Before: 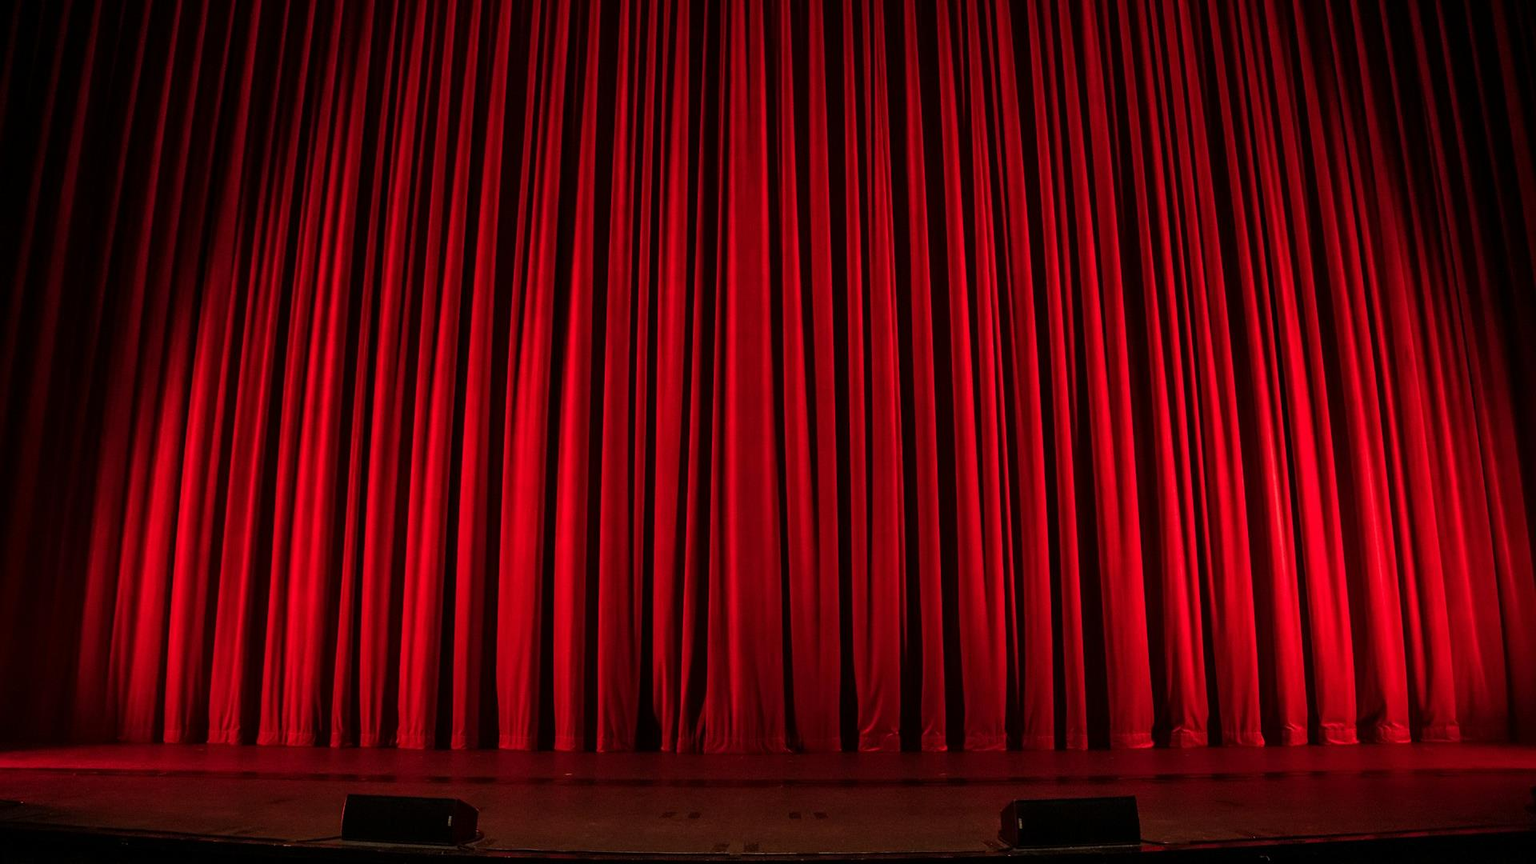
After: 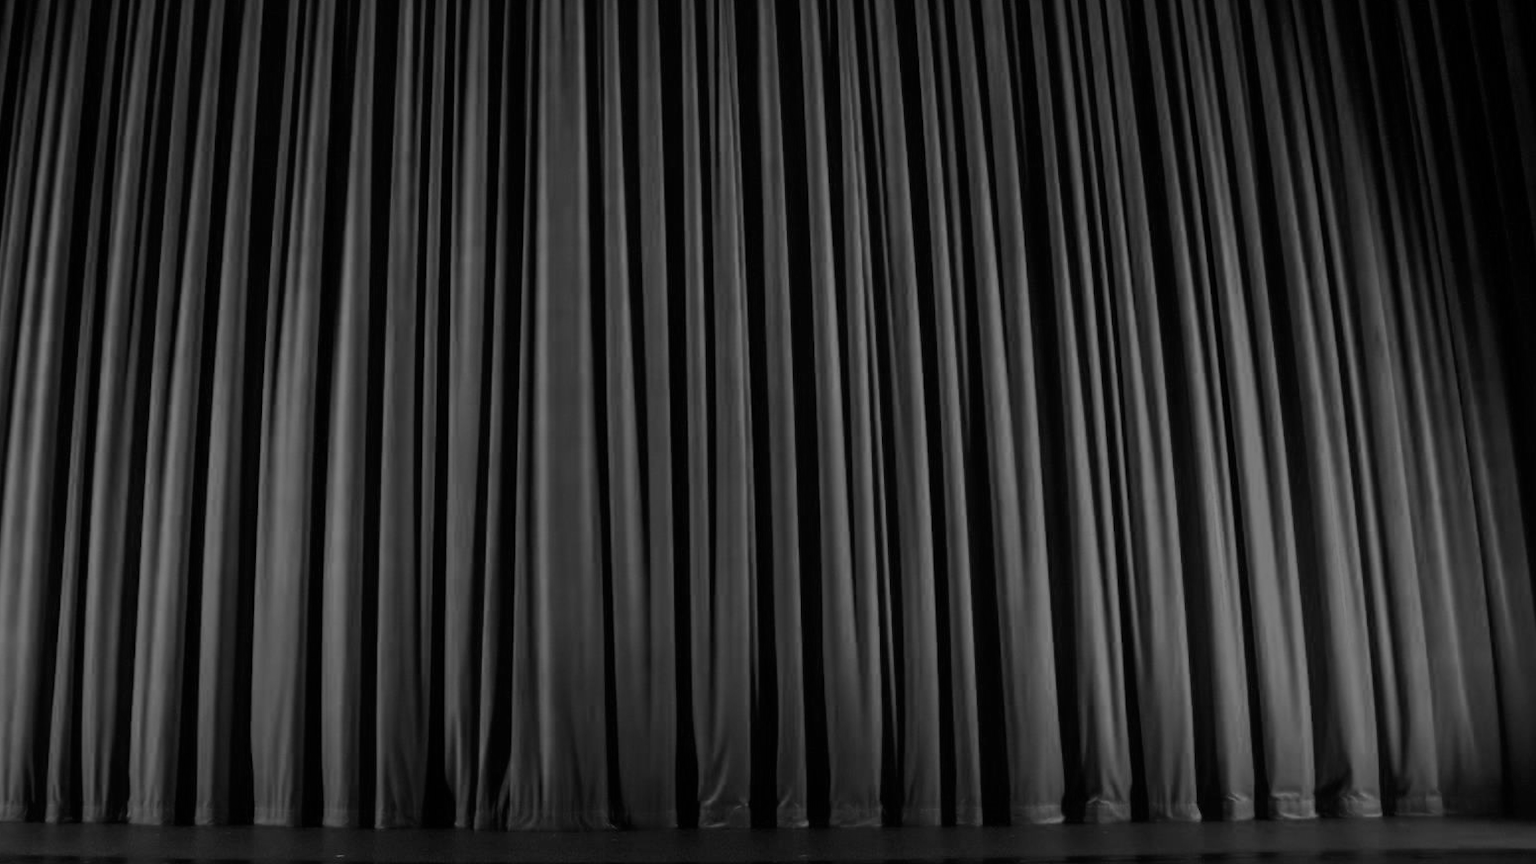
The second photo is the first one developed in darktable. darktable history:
monochrome: a -3.63, b -0.465
crop: left 19.159%, top 9.58%, bottom 9.58%
color balance rgb: perceptual saturation grading › global saturation 20%, perceptual saturation grading › highlights -25%, perceptual saturation grading › shadows 25%
